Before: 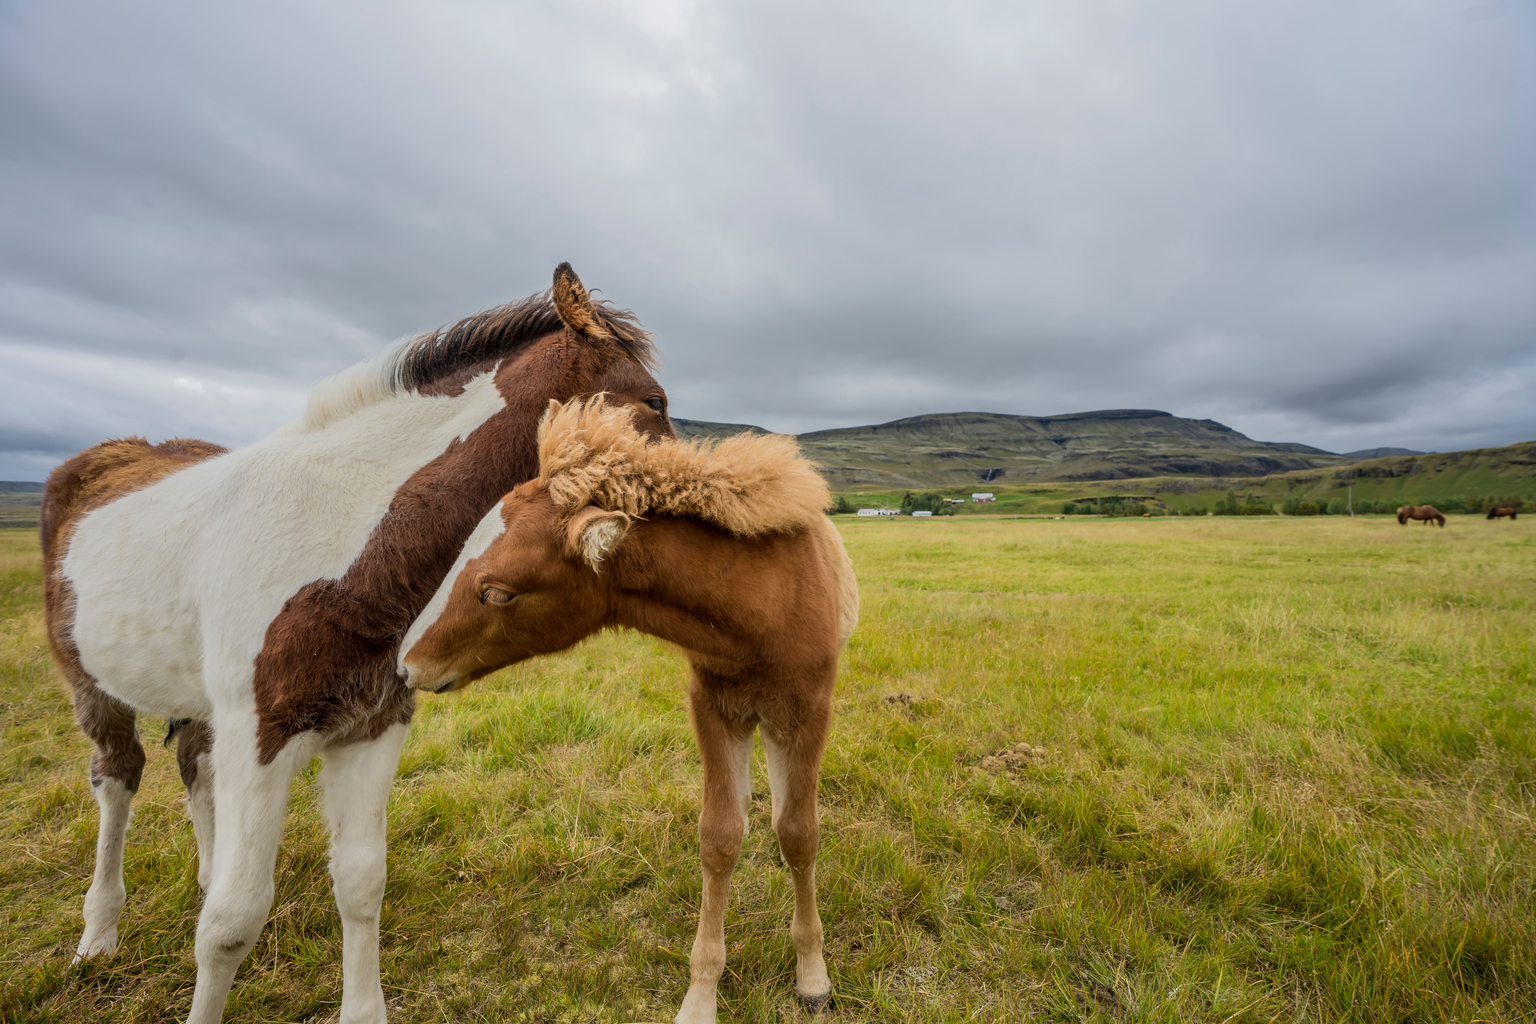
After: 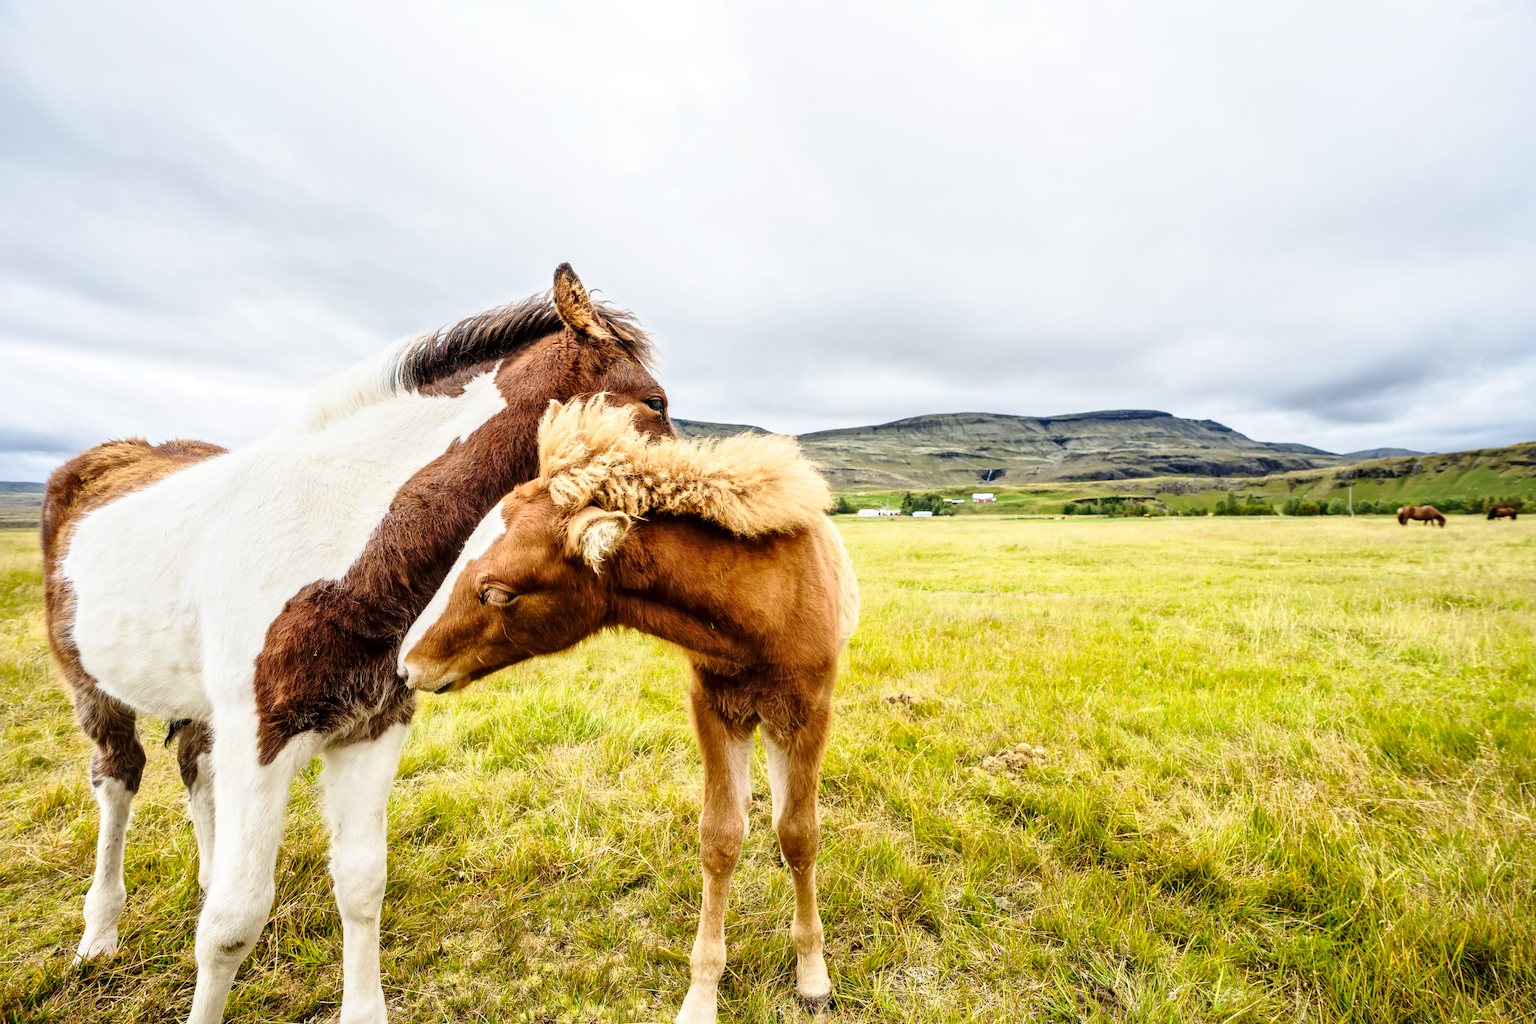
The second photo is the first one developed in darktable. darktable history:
local contrast: mode bilateral grid, contrast 20, coarseness 50, detail 138%, midtone range 0.2
tone equalizer: -8 EV -0.446 EV, -7 EV -0.406 EV, -6 EV -0.343 EV, -5 EV -0.24 EV, -3 EV 0.246 EV, -2 EV 0.363 EV, -1 EV 0.404 EV, +0 EV 0.411 EV
base curve: curves: ch0 [(0, 0) (0.028, 0.03) (0.121, 0.232) (0.46, 0.748) (0.859, 0.968) (1, 1)], preserve colors none
